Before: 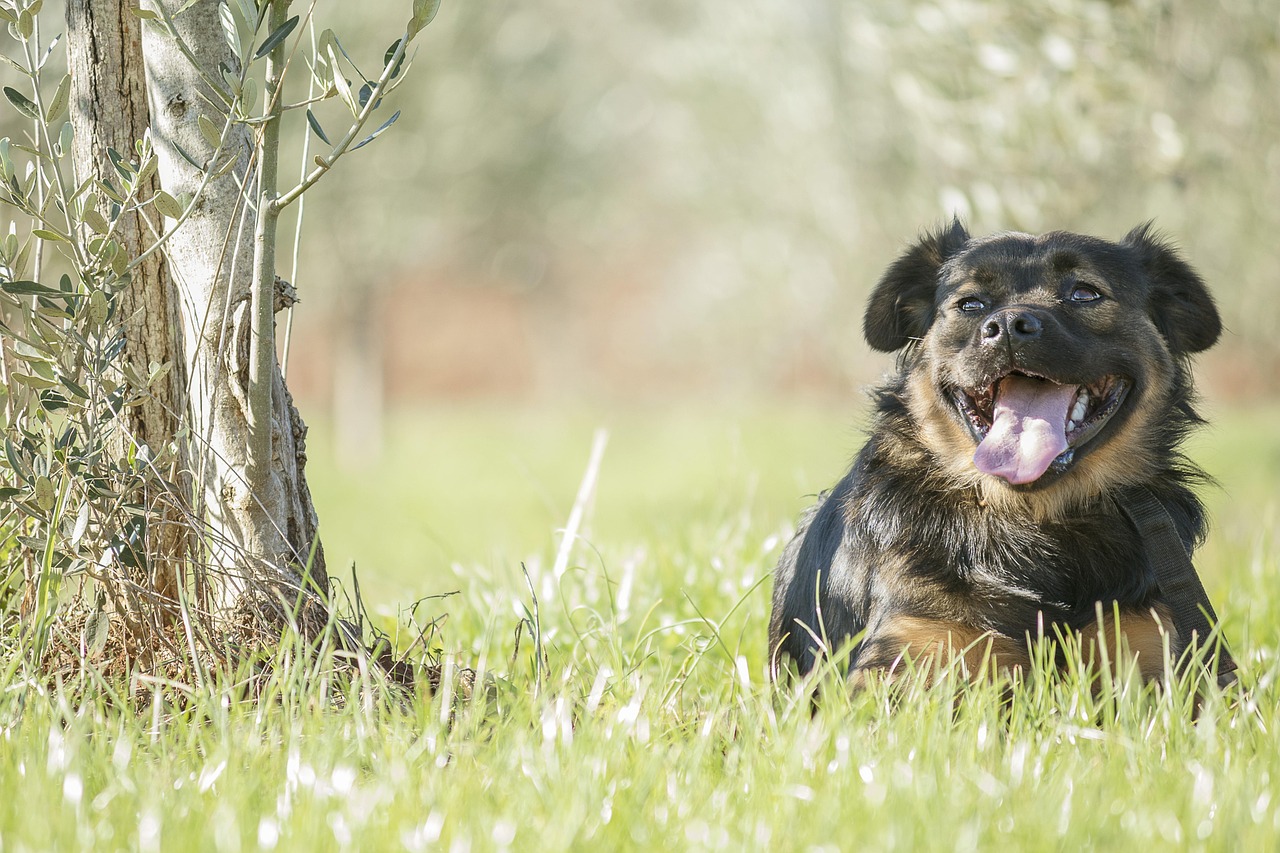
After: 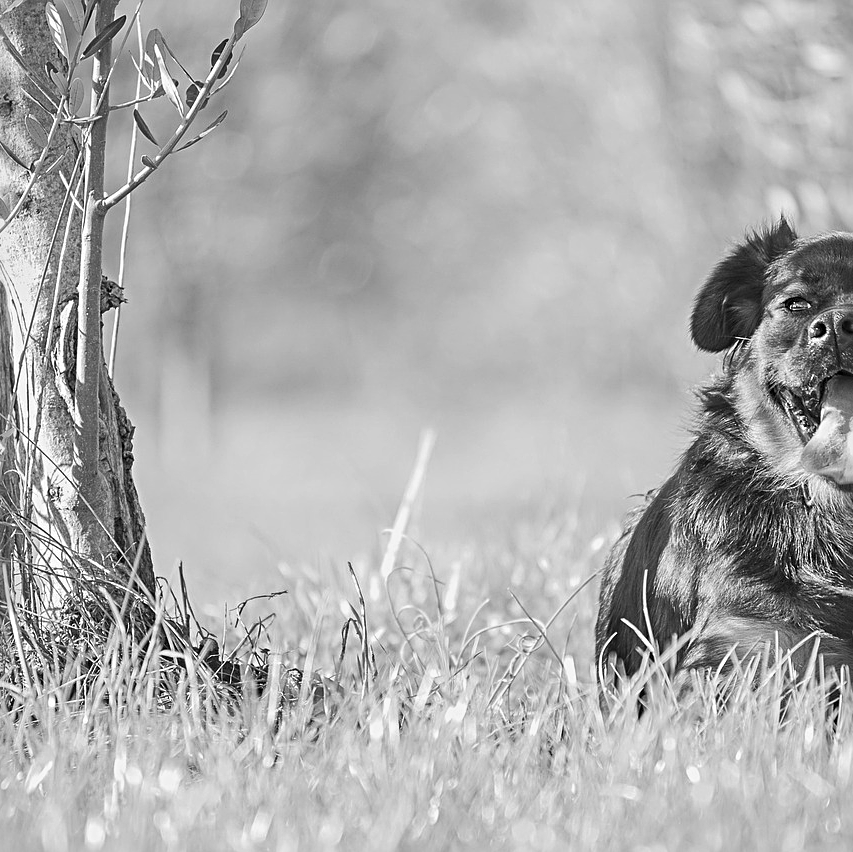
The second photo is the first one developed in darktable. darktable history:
crop and rotate: left 13.537%, right 19.796%
shadows and highlights: shadows -88.03, highlights -35.45, shadows color adjustment 99.15%, highlights color adjustment 0%, soften with gaussian
sharpen: radius 4
monochrome: a 73.58, b 64.21
